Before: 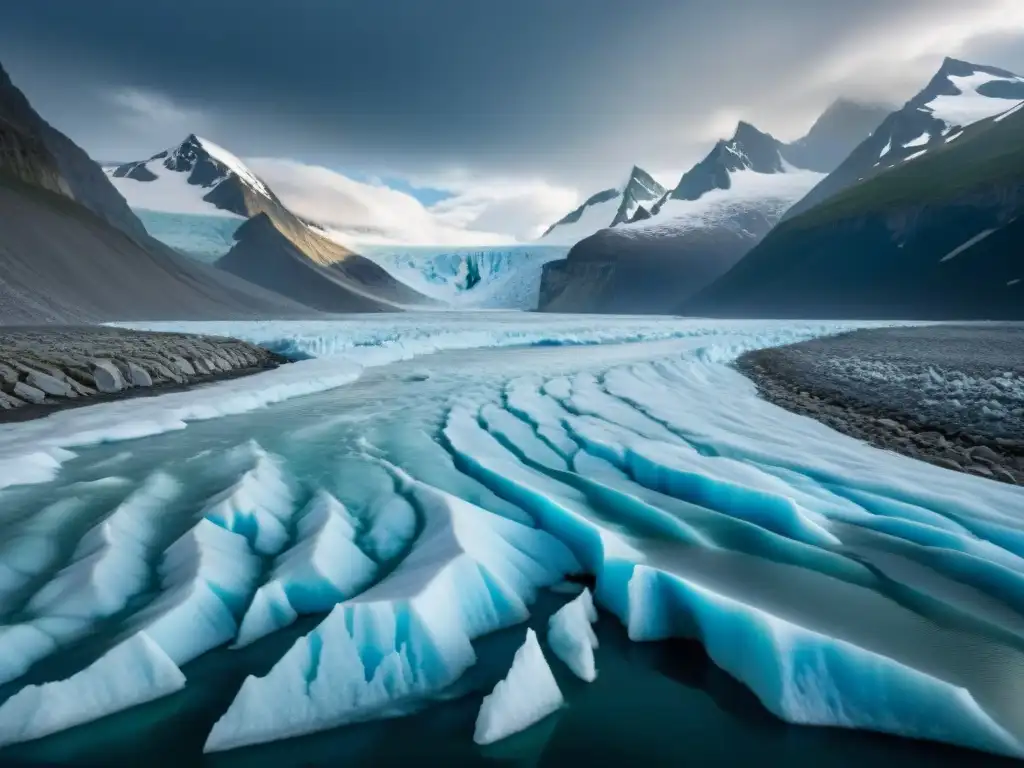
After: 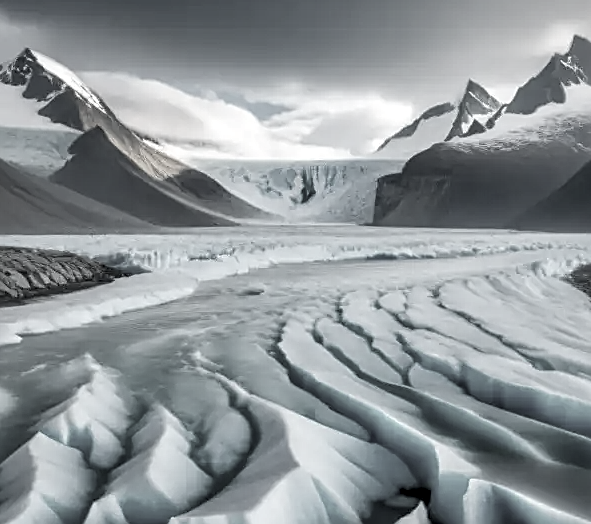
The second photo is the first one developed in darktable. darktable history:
local contrast: detail 130%
crop: left 16.202%, top 11.208%, right 26.045%, bottom 20.557%
color correction: saturation 0.2
sharpen: on, module defaults
